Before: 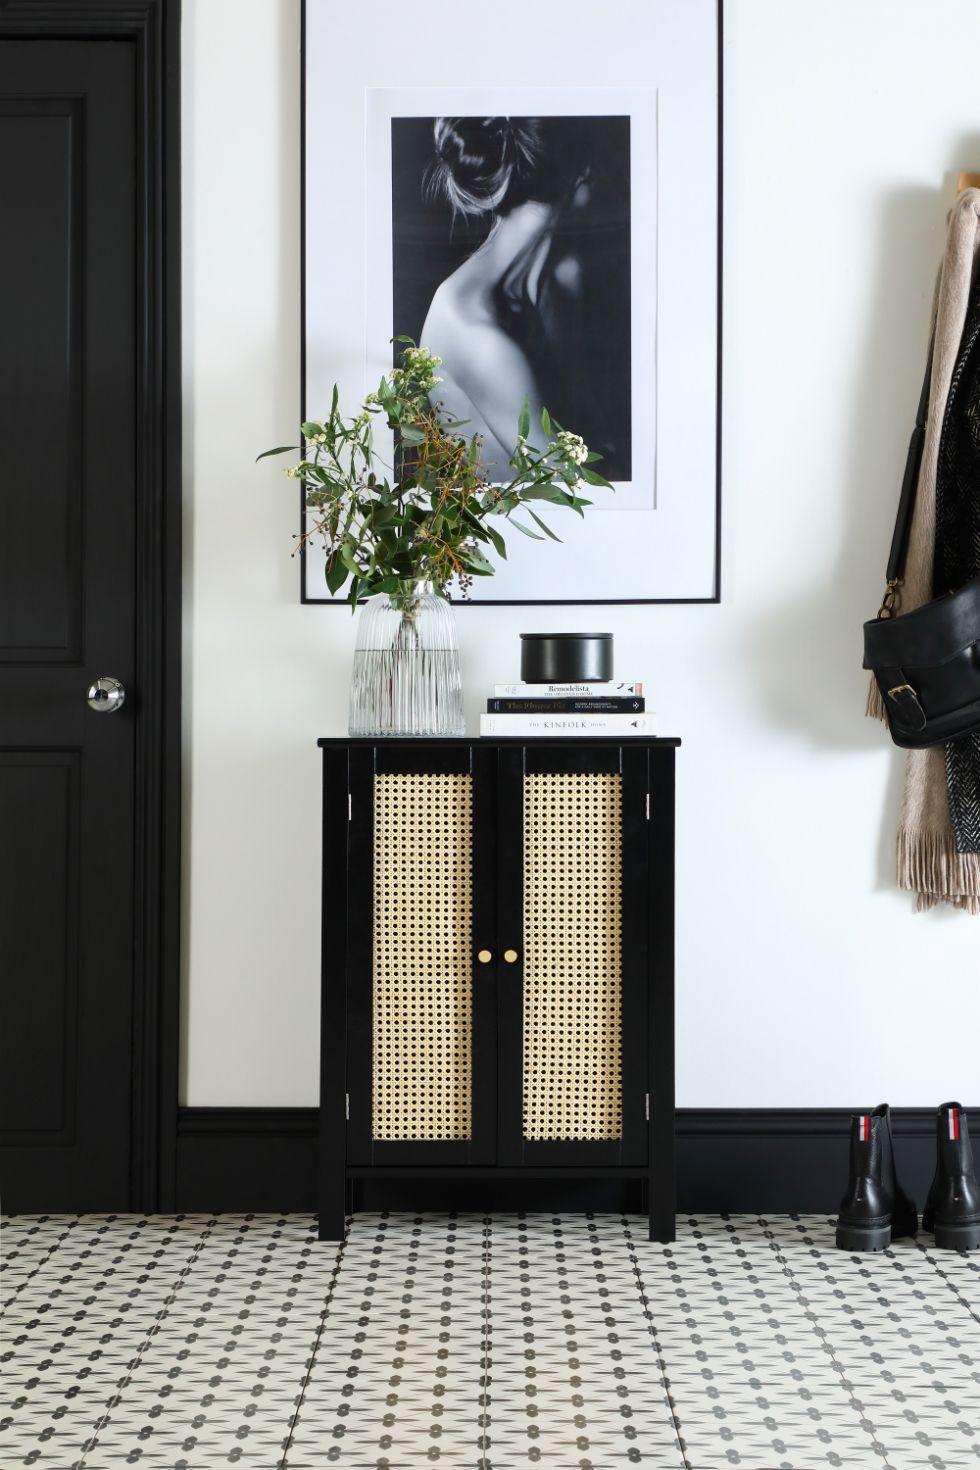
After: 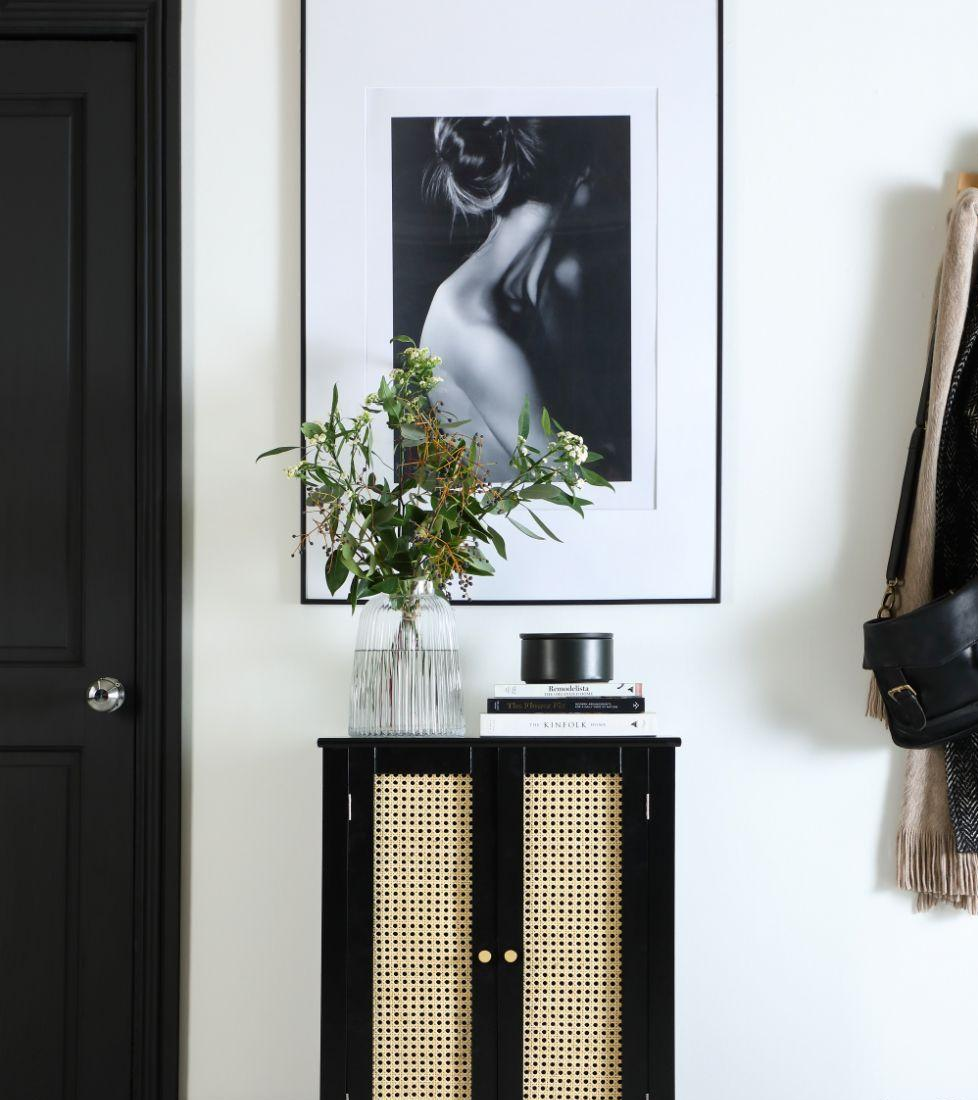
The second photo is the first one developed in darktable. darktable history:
crop: bottom 24.967%
white balance: emerald 1
